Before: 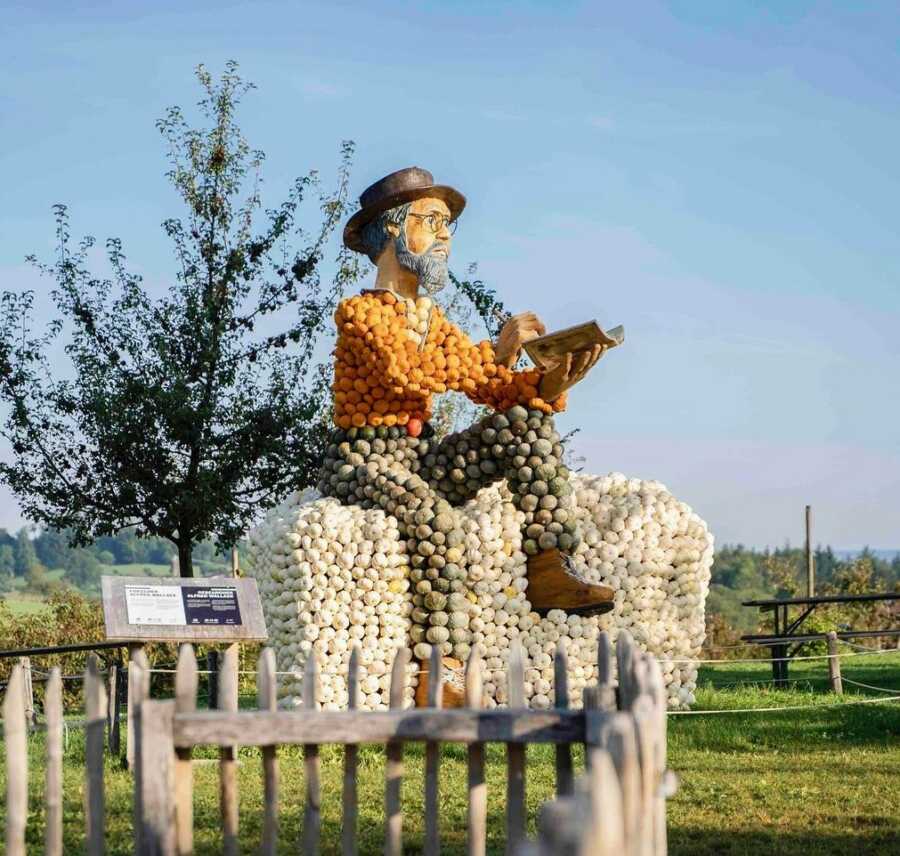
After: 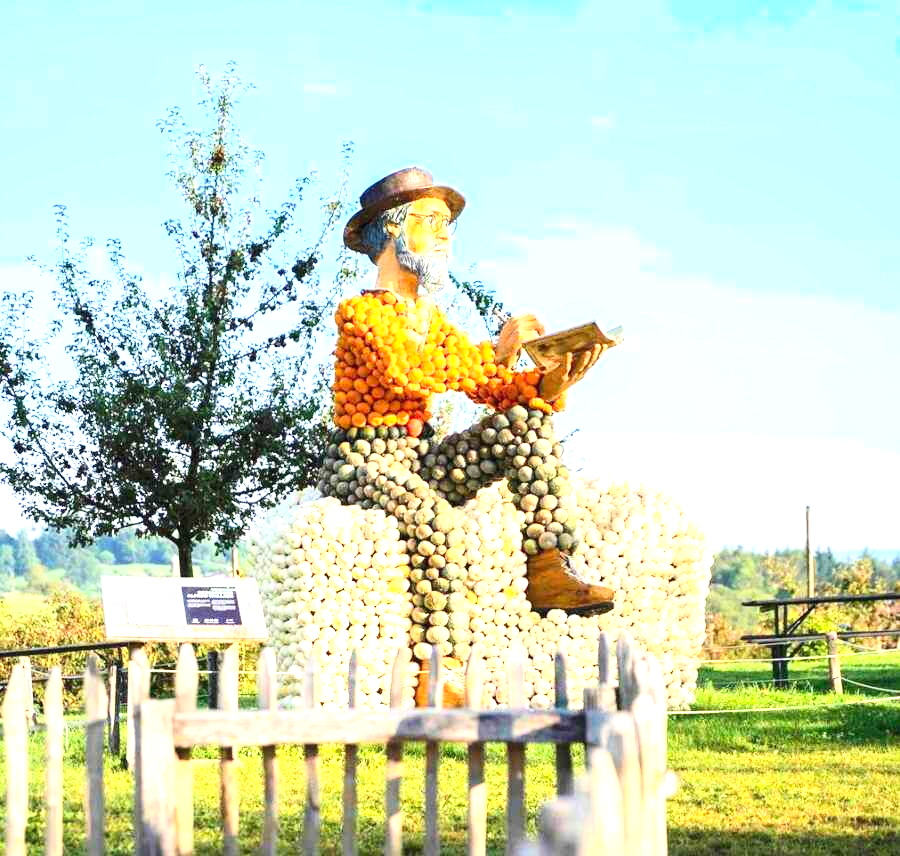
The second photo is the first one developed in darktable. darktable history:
exposure: black level correction 0, exposure 1.473 EV, compensate highlight preservation false
contrast brightness saturation: contrast 0.202, brightness 0.163, saturation 0.229
